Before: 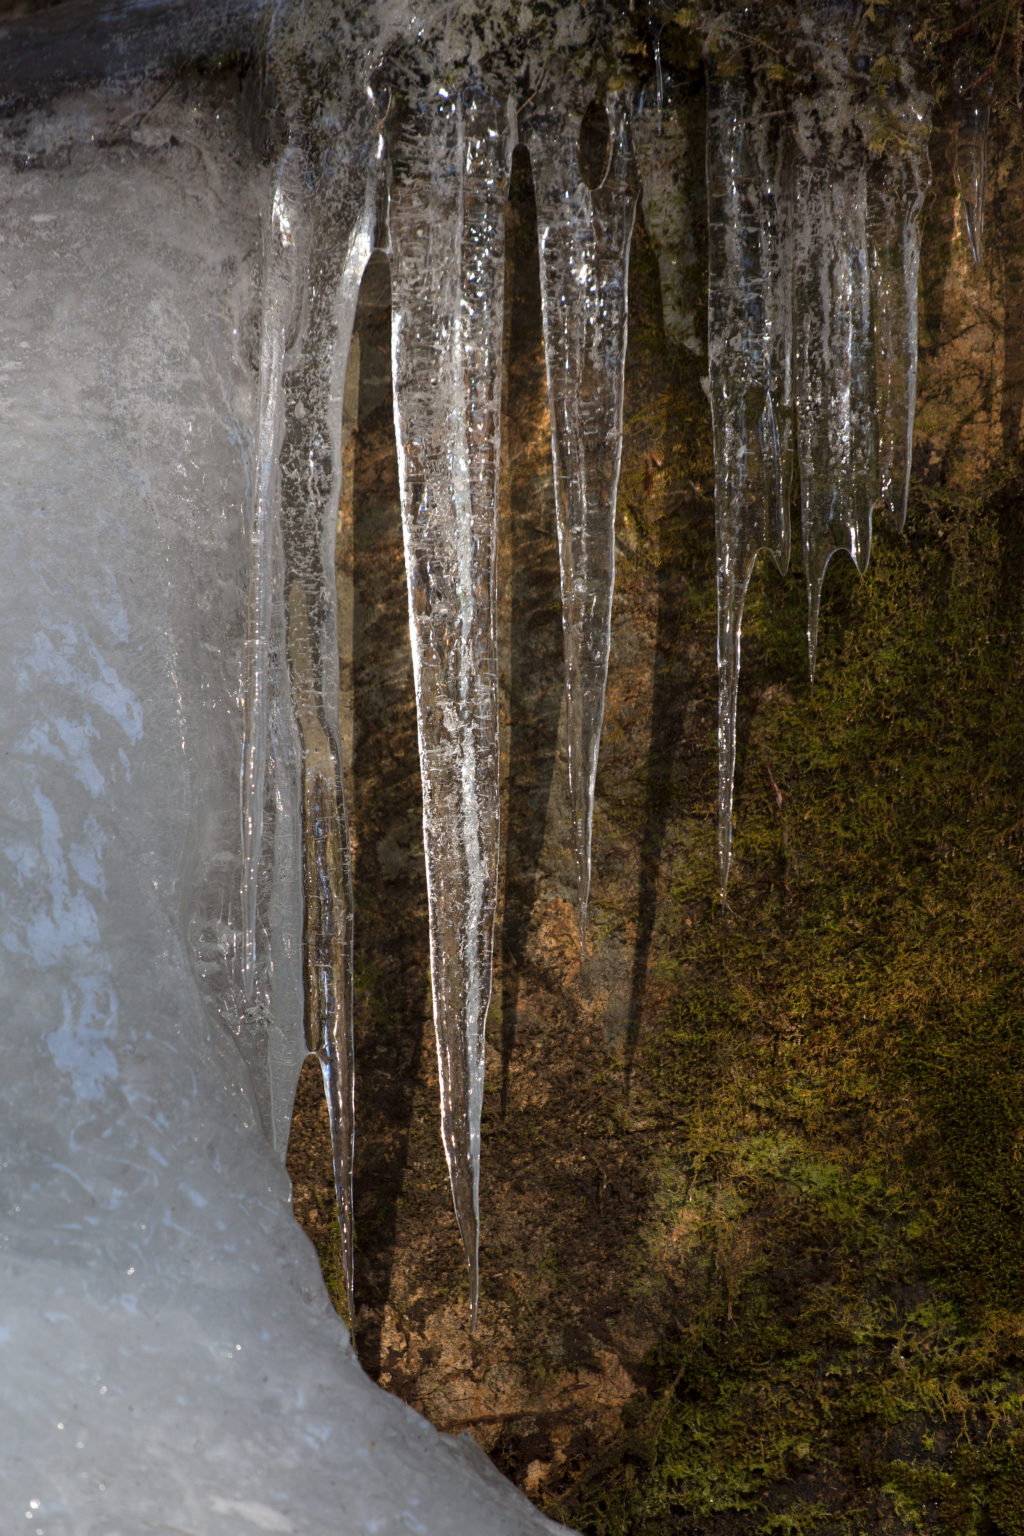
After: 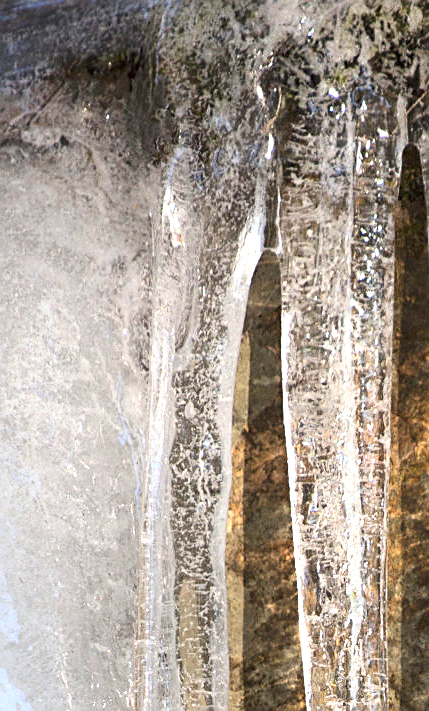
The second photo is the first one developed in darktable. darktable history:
sharpen: on, module defaults
crop and rotate: left 10.817%, top 0.062%, right 47.194%, bottom 53.626%
grain: coarseness 7.08 ISO, strength 21.67%, mid-tones bias 59.58%
contrast brightness saturation: contrast 0.2, brightness 0.15, saturation 0.14
exposure: exposure 1 EV, compensate highlight preservation false
